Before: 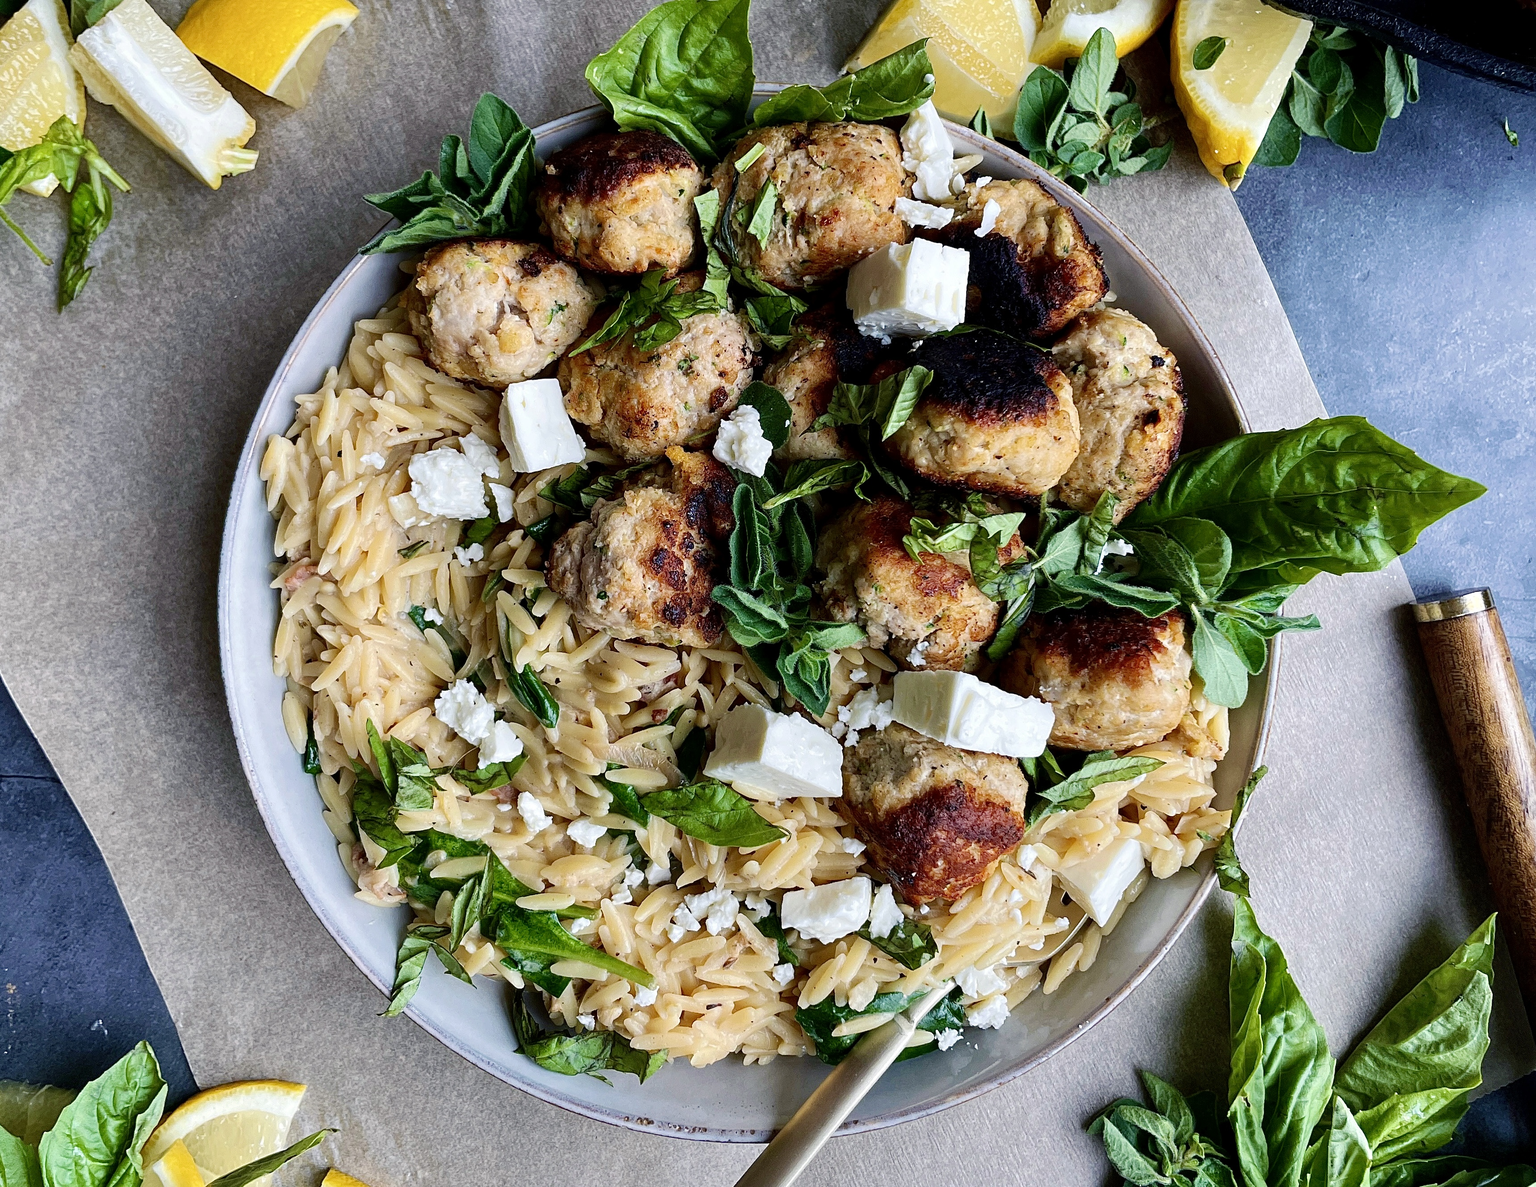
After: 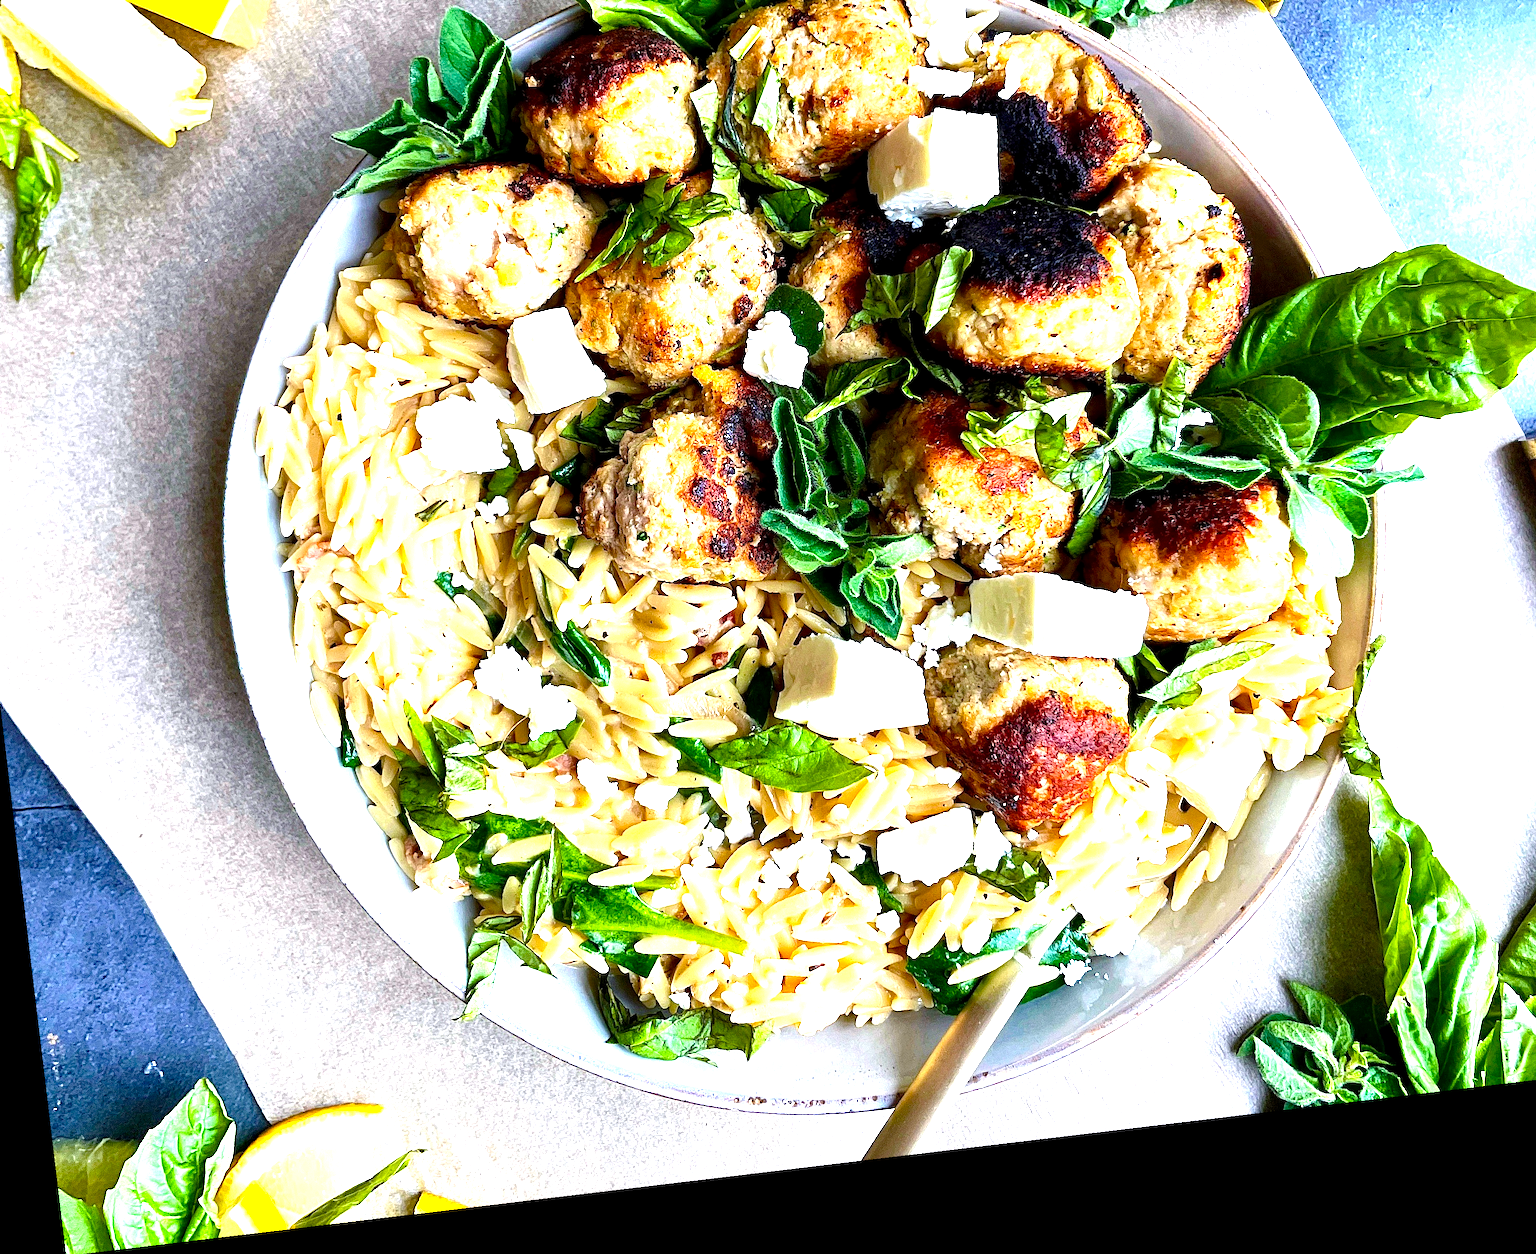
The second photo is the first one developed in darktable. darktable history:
color balance rgb: linear chroma grading › shadows -8%, linear chroma grading › global chroma 10%, perceptual saturation grading › global saturation 2%, perceptual saturation grading › highlights -2%, perceptual saturation grading › mid-tones 4%, perceptual saturation grading › shadows 8%, perceptual brilliance grading › global brilliance 2%, perceptual brilliance grading › highlights -4%, global vibrance 16%, saturation formula JzAzBz (2021)
exposure: black level correction 0.001, exposure 1.719 EV, compensate exposure bias true, compensate highlight preservation false
rotate and perspective: rotation -6.83°, automatic cropping off
crop and rotate: left 4.842%, top 15.51%, right 10.668%
